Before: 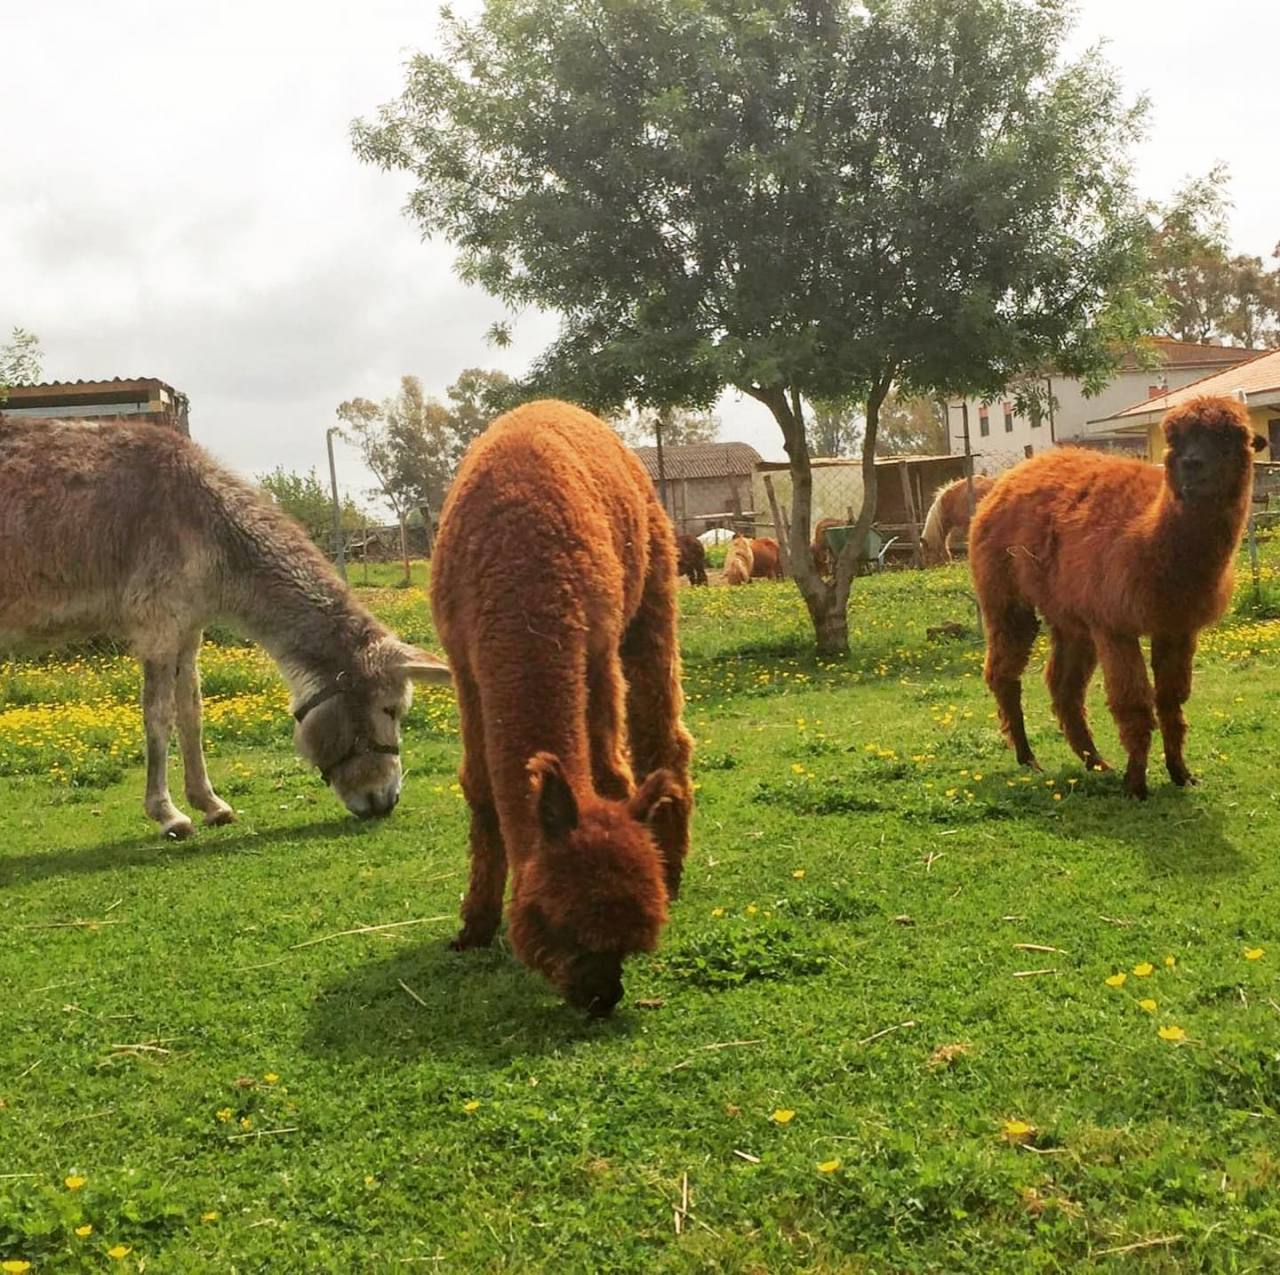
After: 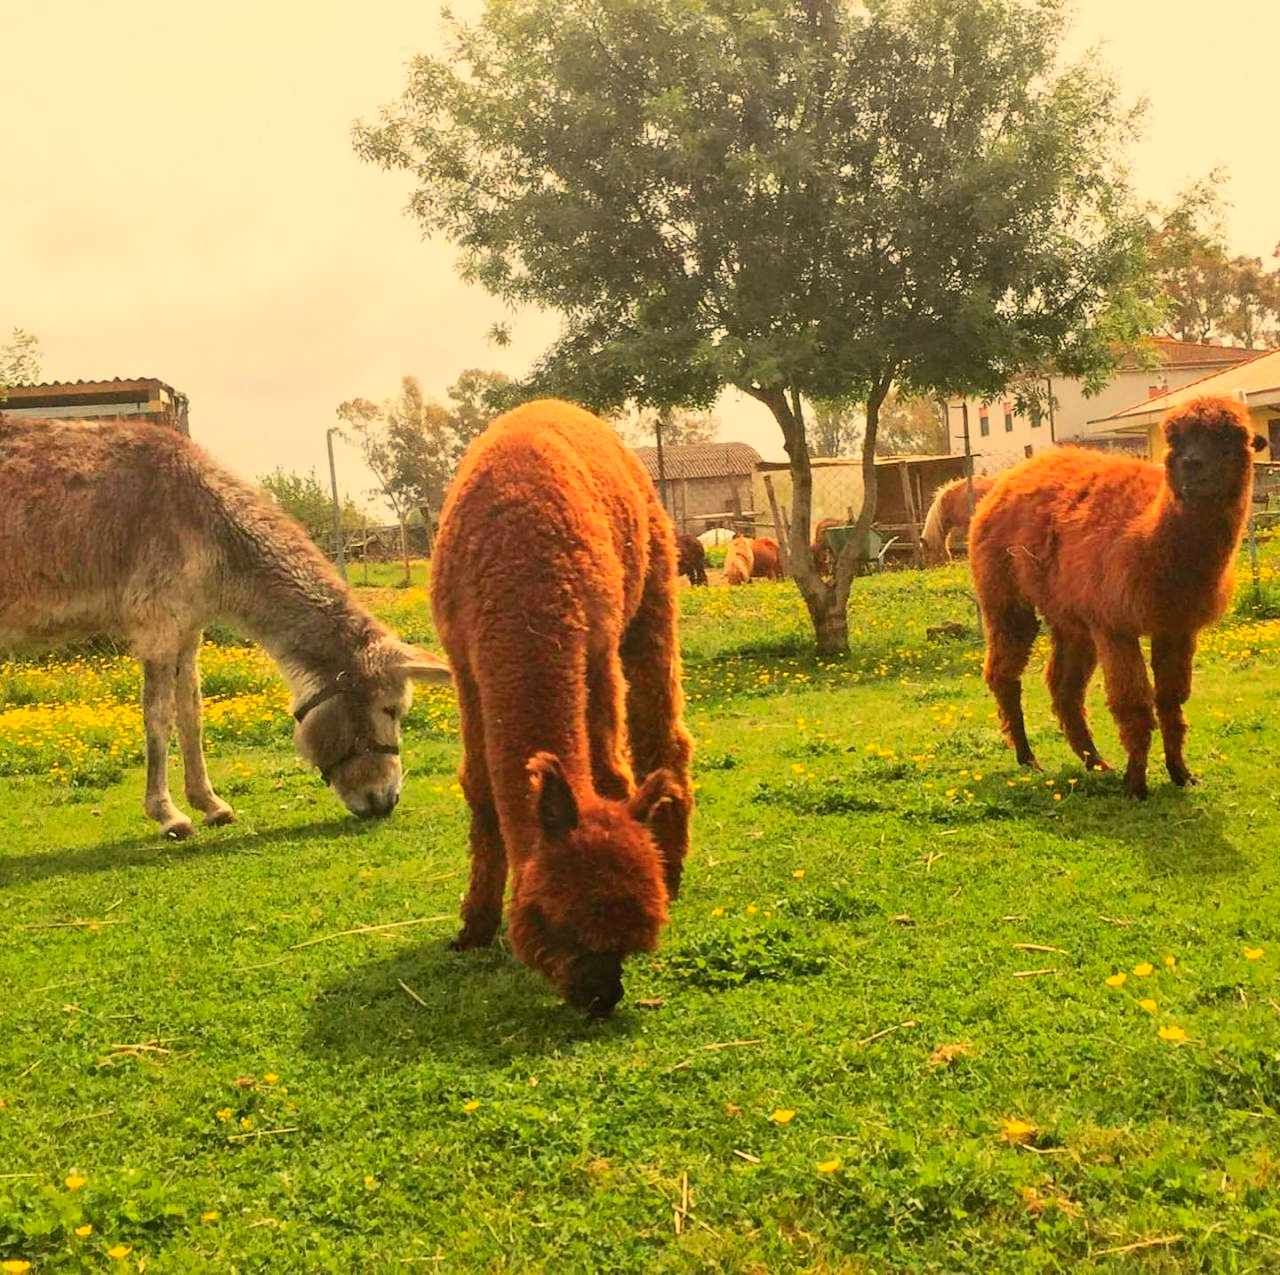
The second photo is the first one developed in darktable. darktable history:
shadows and highlights: shadows 25, white point adjustment -3, highlights -30
white balance: red 1.123, blue 0.83
contrast brightness saturation: contrast 0.2, brightness 0.16, saturation 0.22
